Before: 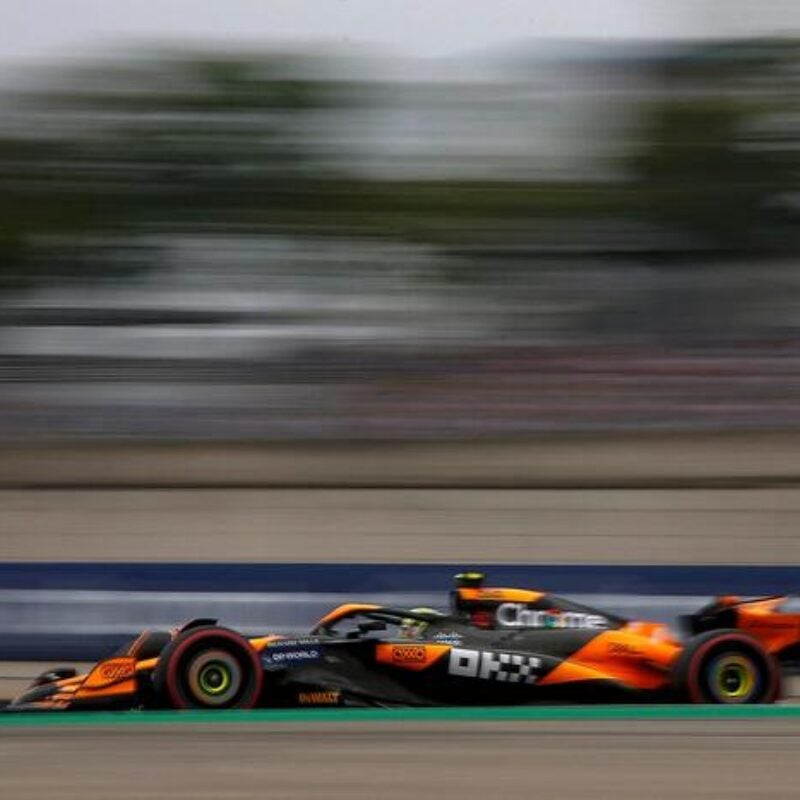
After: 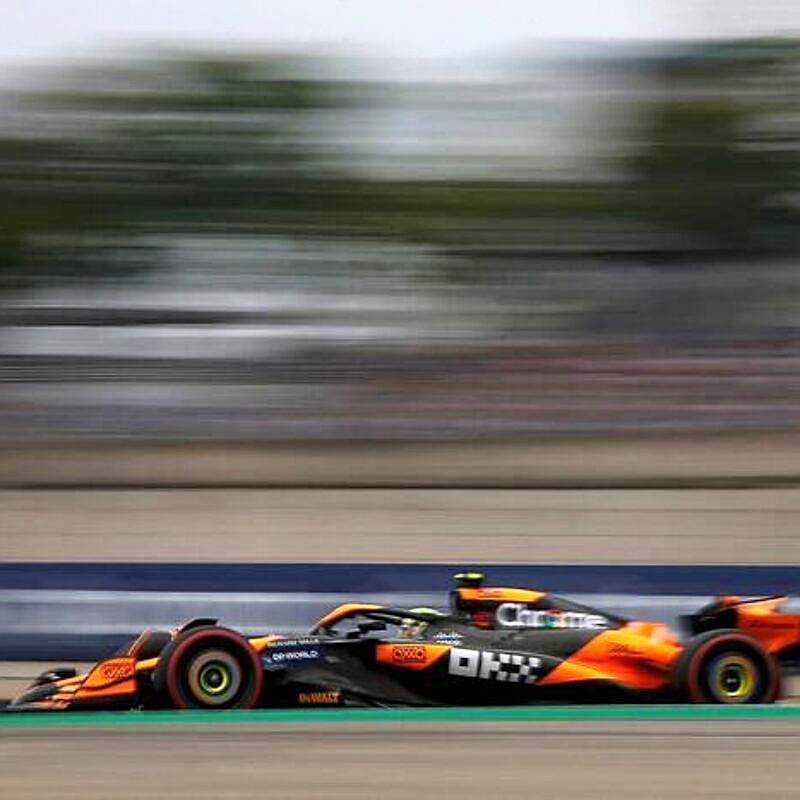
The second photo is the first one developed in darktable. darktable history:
sharpen: on, module defaults
base curve: curves: ch0 [(0, 0) (0.557, 0.834) (1, 1)]
